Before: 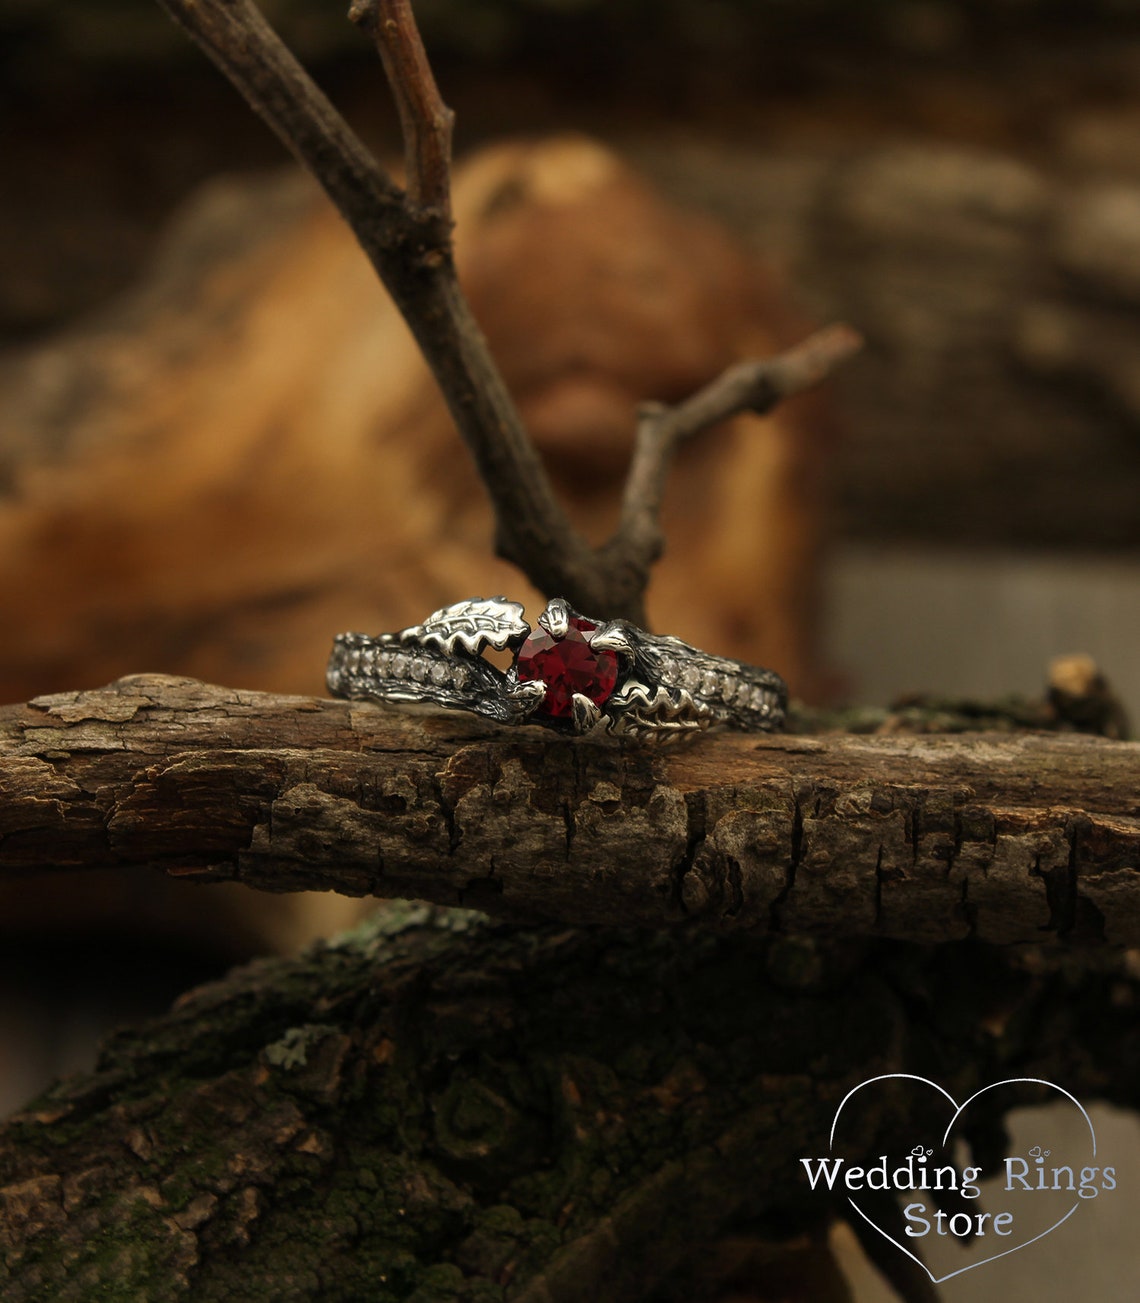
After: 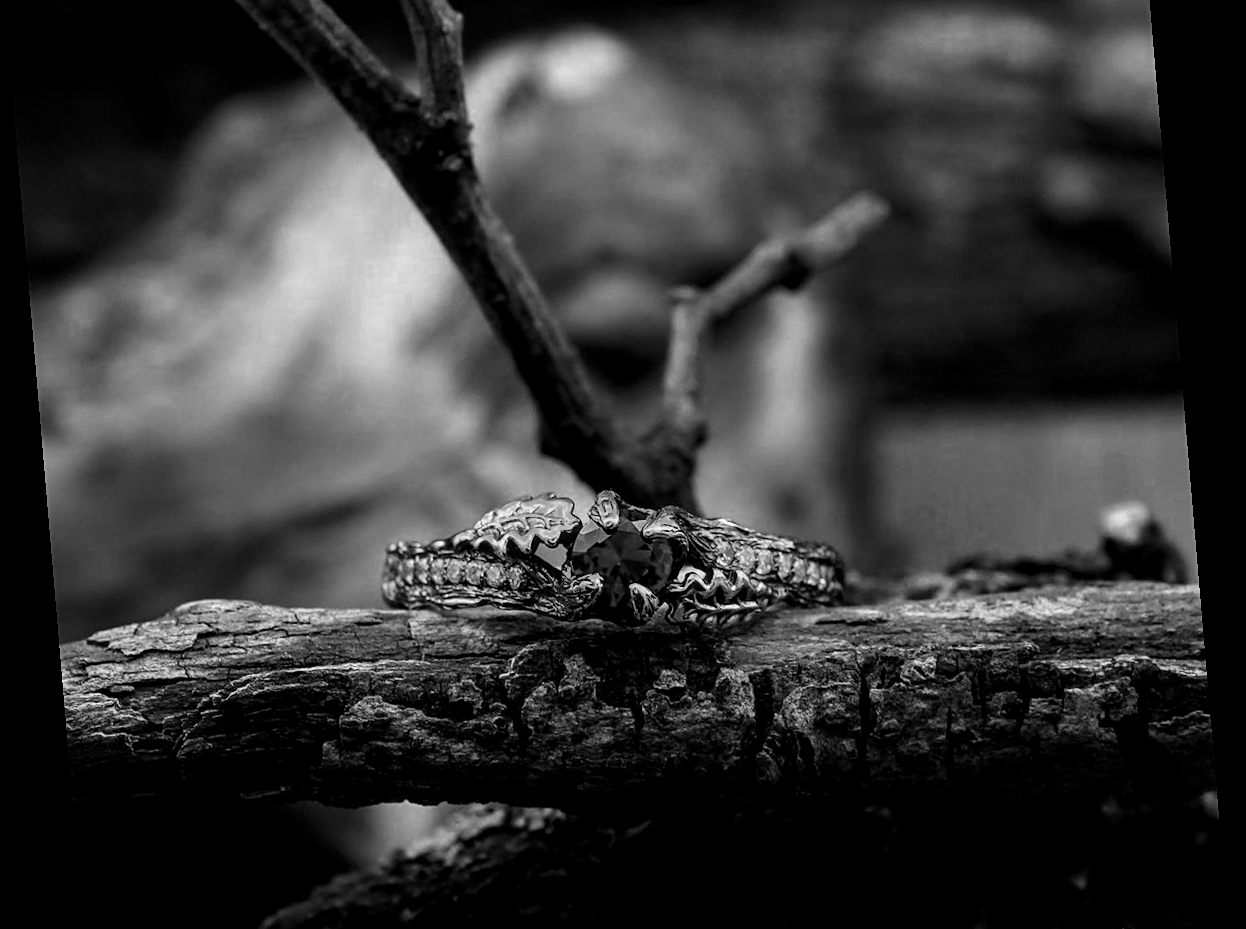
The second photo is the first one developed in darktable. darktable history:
rotate and perspective: rotation -4.86°, automatic cropping off
crop: top 11.166%, bottom 22.168%
filmic rgb: black relative exposure -7.65 EV, white relative exposure 4.56 EV, hardness 3.61, color science v6 (2022)
sharpen: on, module defaults
color zones: curves: ch0 [(0, 0.554) (0.146, 0.662) (0.293, 0.86) (0.503, 0.774) (0.637, 0.106) (0.74, 0.072) (0.866, 0.488) (0.998, 0.569)]; ch1 [(0, 0) (0.143, 0) (0.286, 0) (0.429, 0) (0.571, 0) (0.714, 0) (0.857, 0)]
local contrast: on, module defaults
color calibration: output R [0.972, 0.068, -0.094, 0], output G [-0.178, 1.216, -0.086, 0], output B [0.095, -0.136, 0.98, 0], illuminant custom, x 0.371, y 0.381, temperature 4283.16 K
